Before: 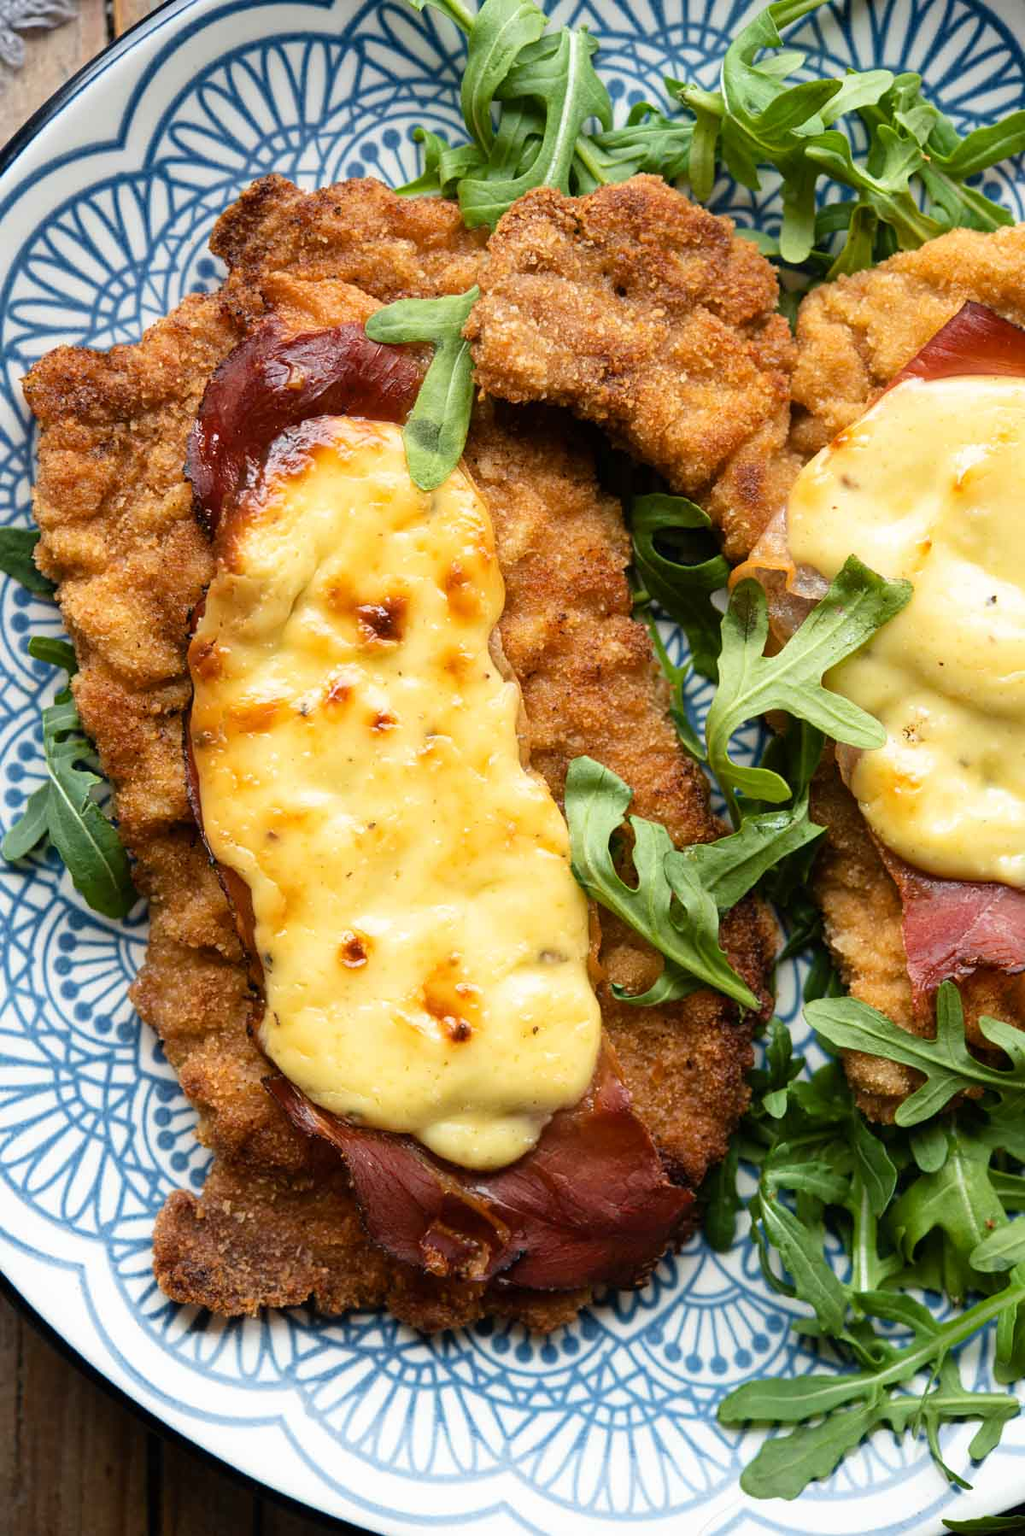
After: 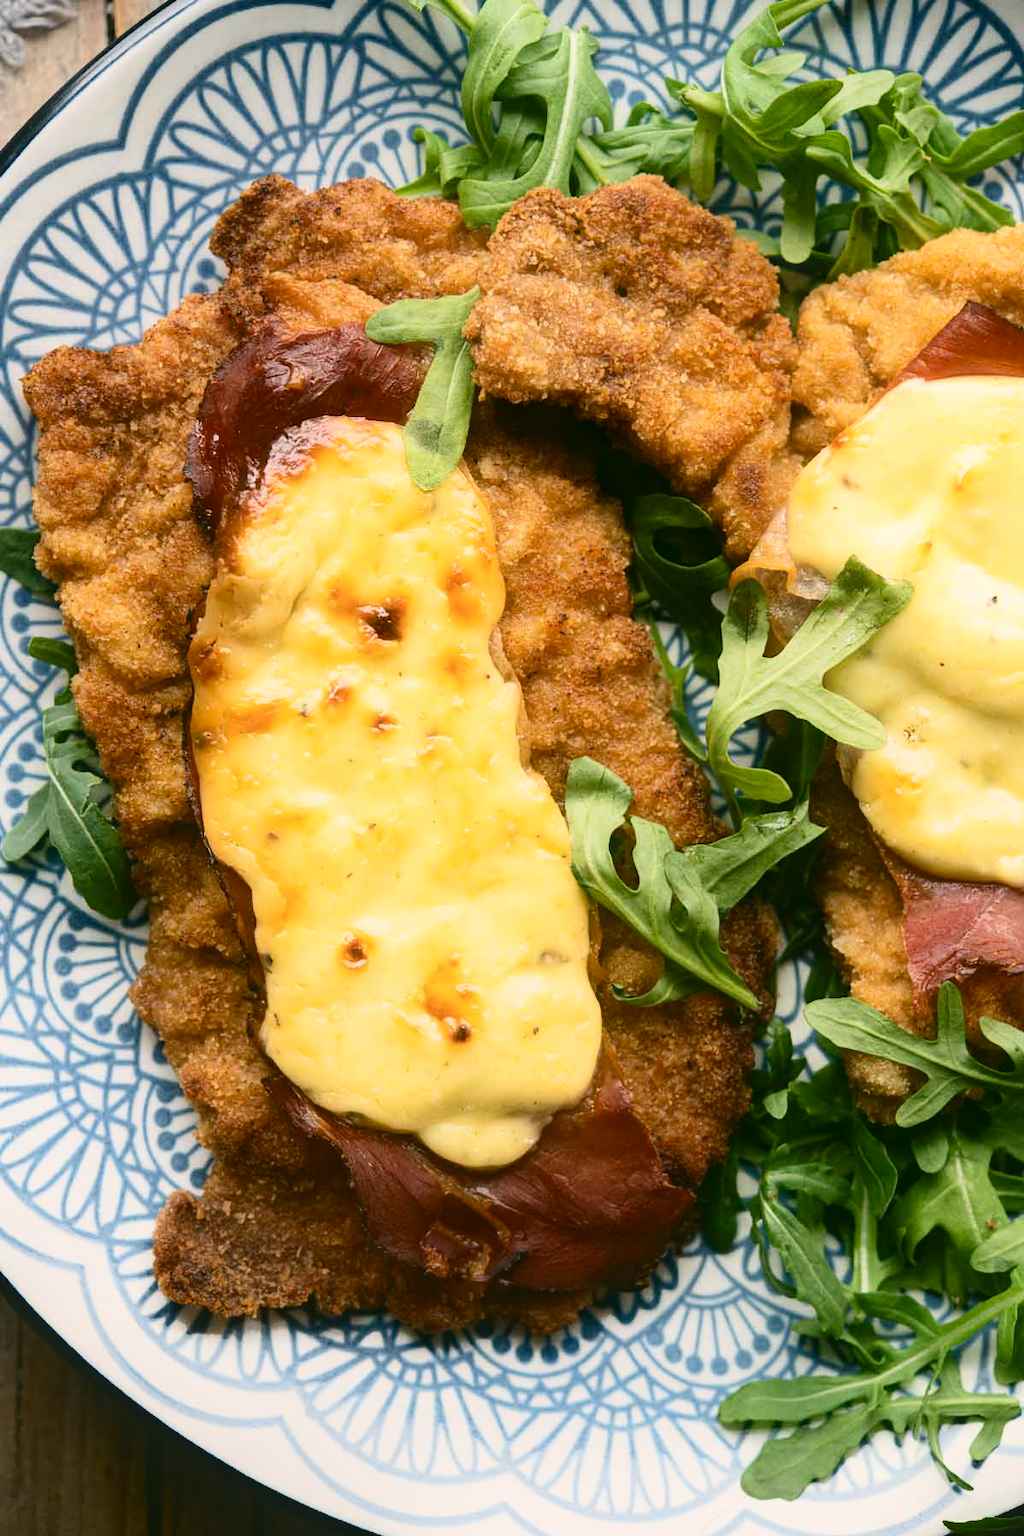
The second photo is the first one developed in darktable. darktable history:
local contrast: on, module defaults
contrast brightness saturation: contrast 0.22
color correction: highlights a* 4.02, highlights b* 4.98, shadows a* -7.55, shadows b* 4.98
contrast equalizer: octaves 7, y [[0.6 ×6], [0.55 ×6], [0 ×6], [0 ×6], [0 ×6]], mix -1
